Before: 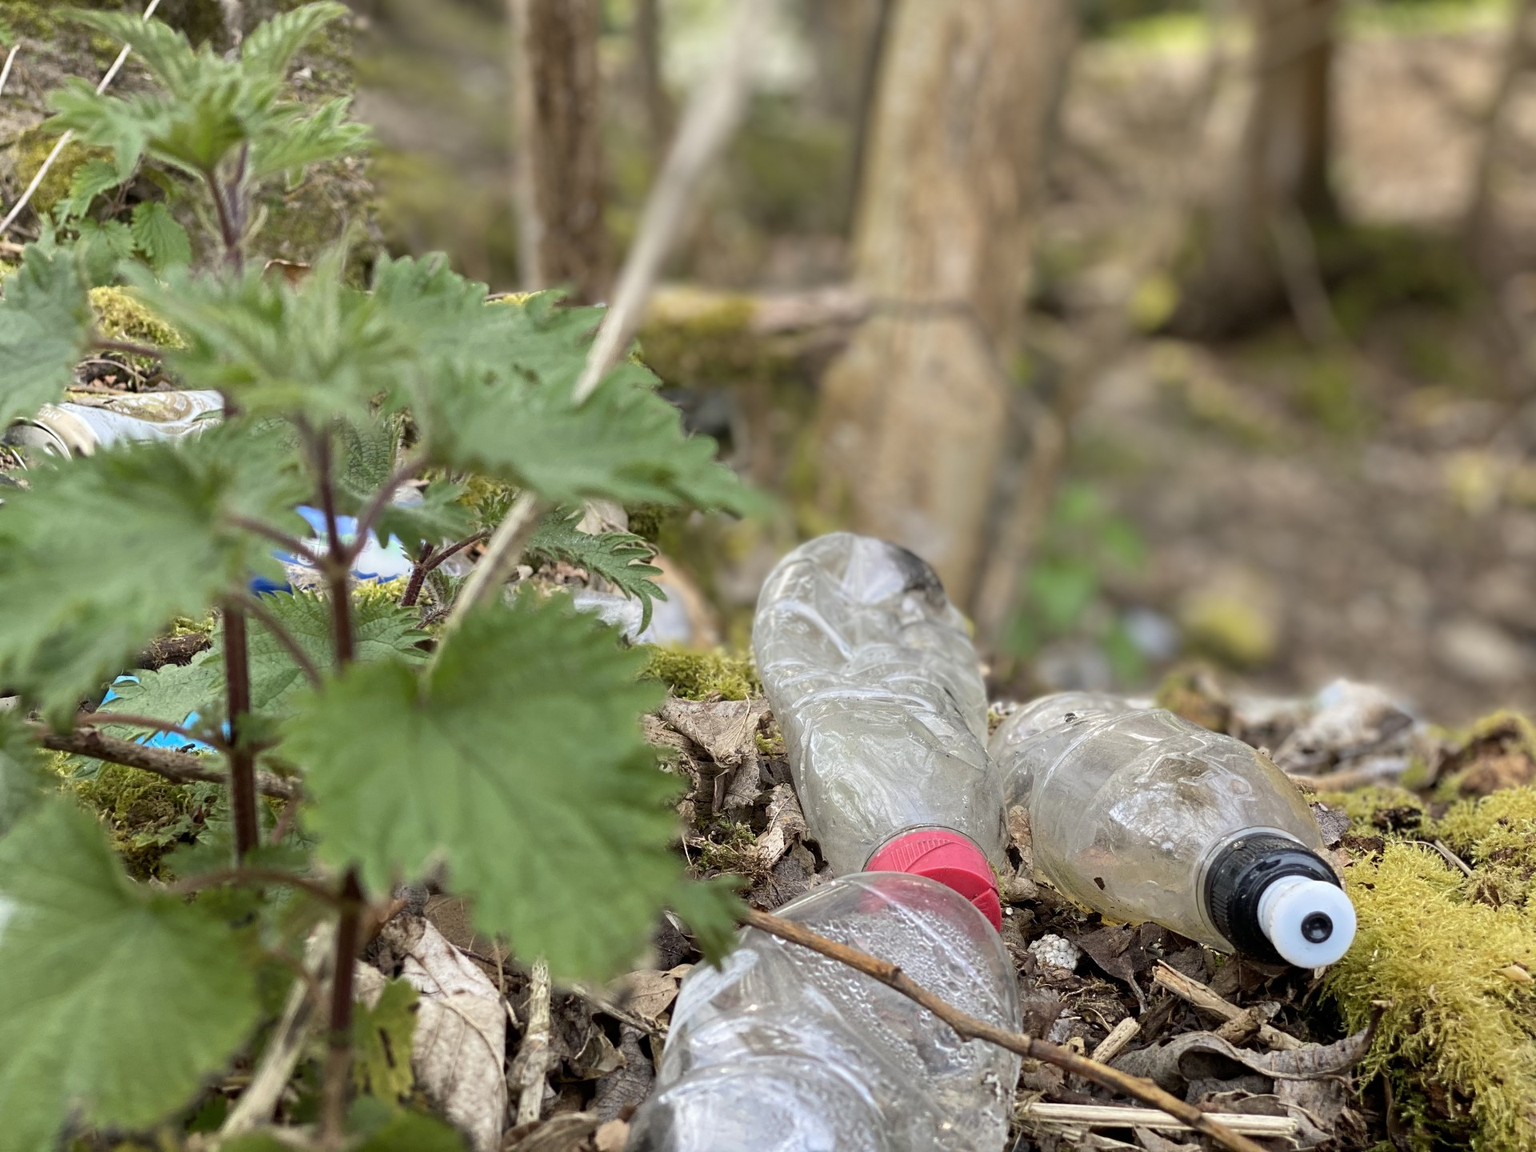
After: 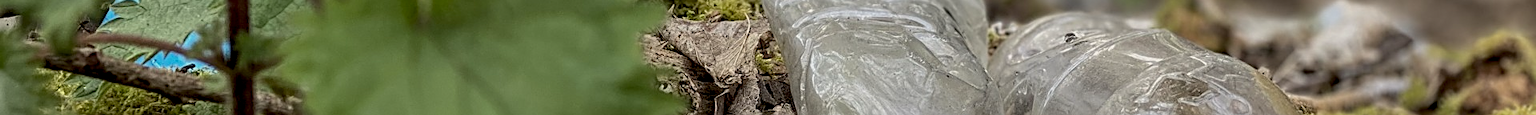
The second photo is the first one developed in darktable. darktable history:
local contrast: on, module defaults
white balance: red 1.009, blue 0.985
exposure: black level correction 0.011, exposure -0.478 EV, compensate highlight preservation false
sharpen: on, module defaults
crop and rotate: top 59.084%, bottom 30.916%
